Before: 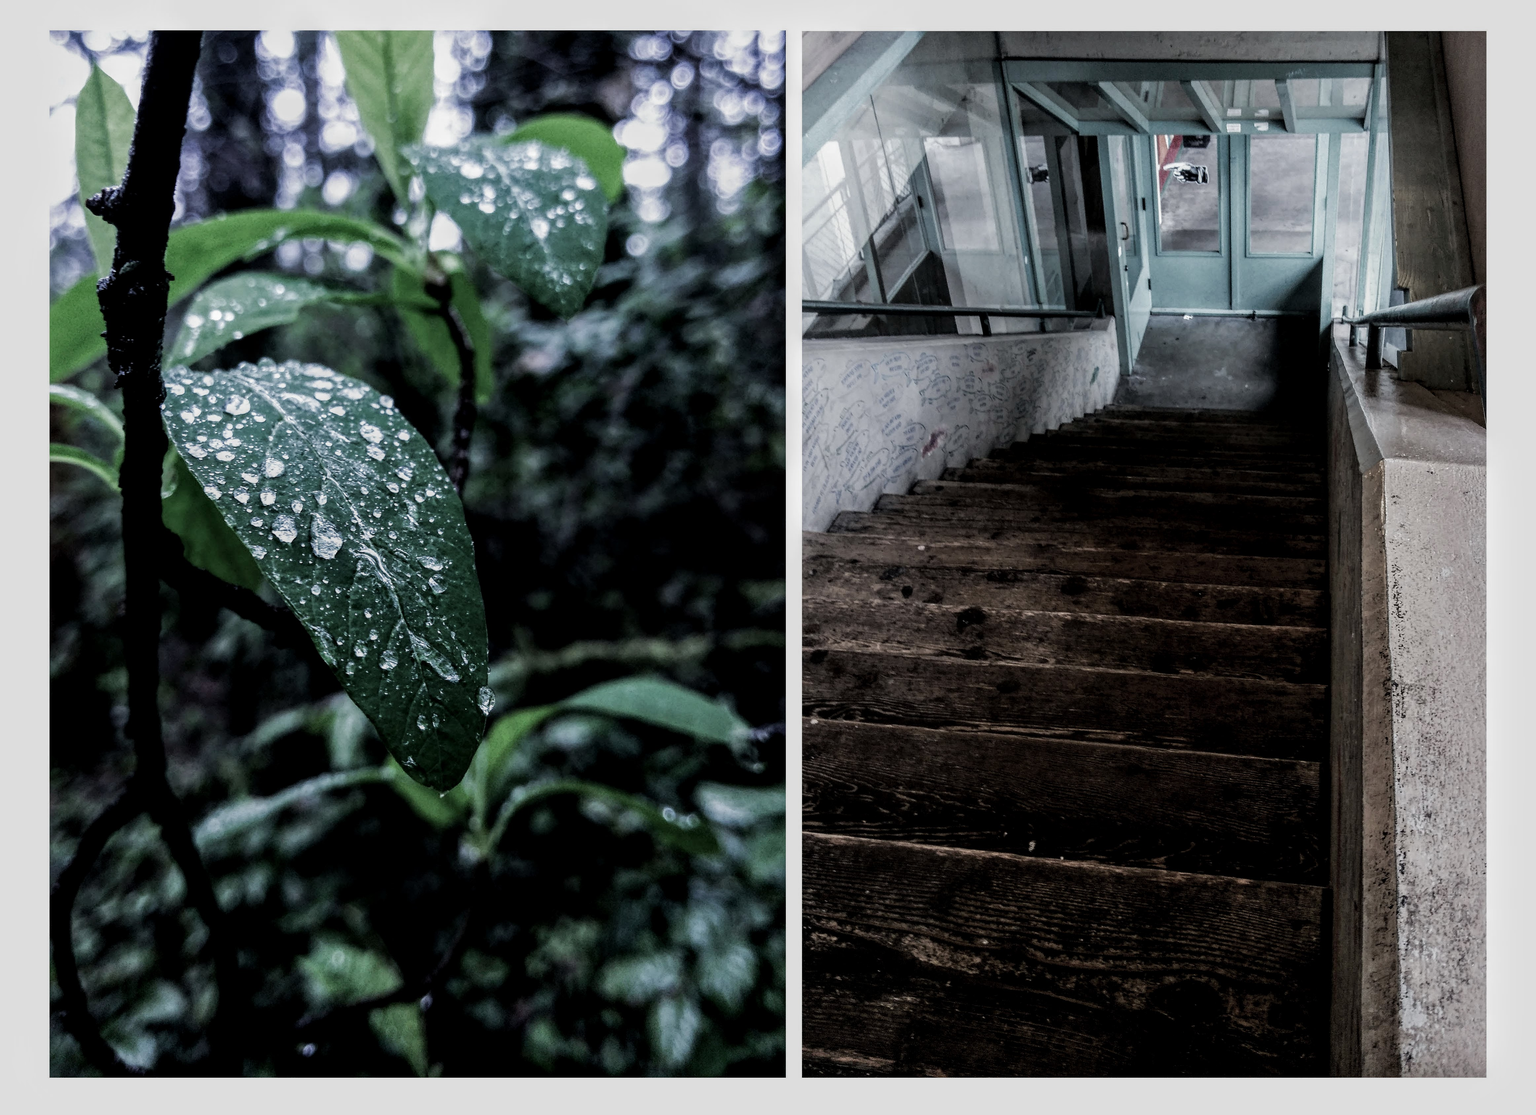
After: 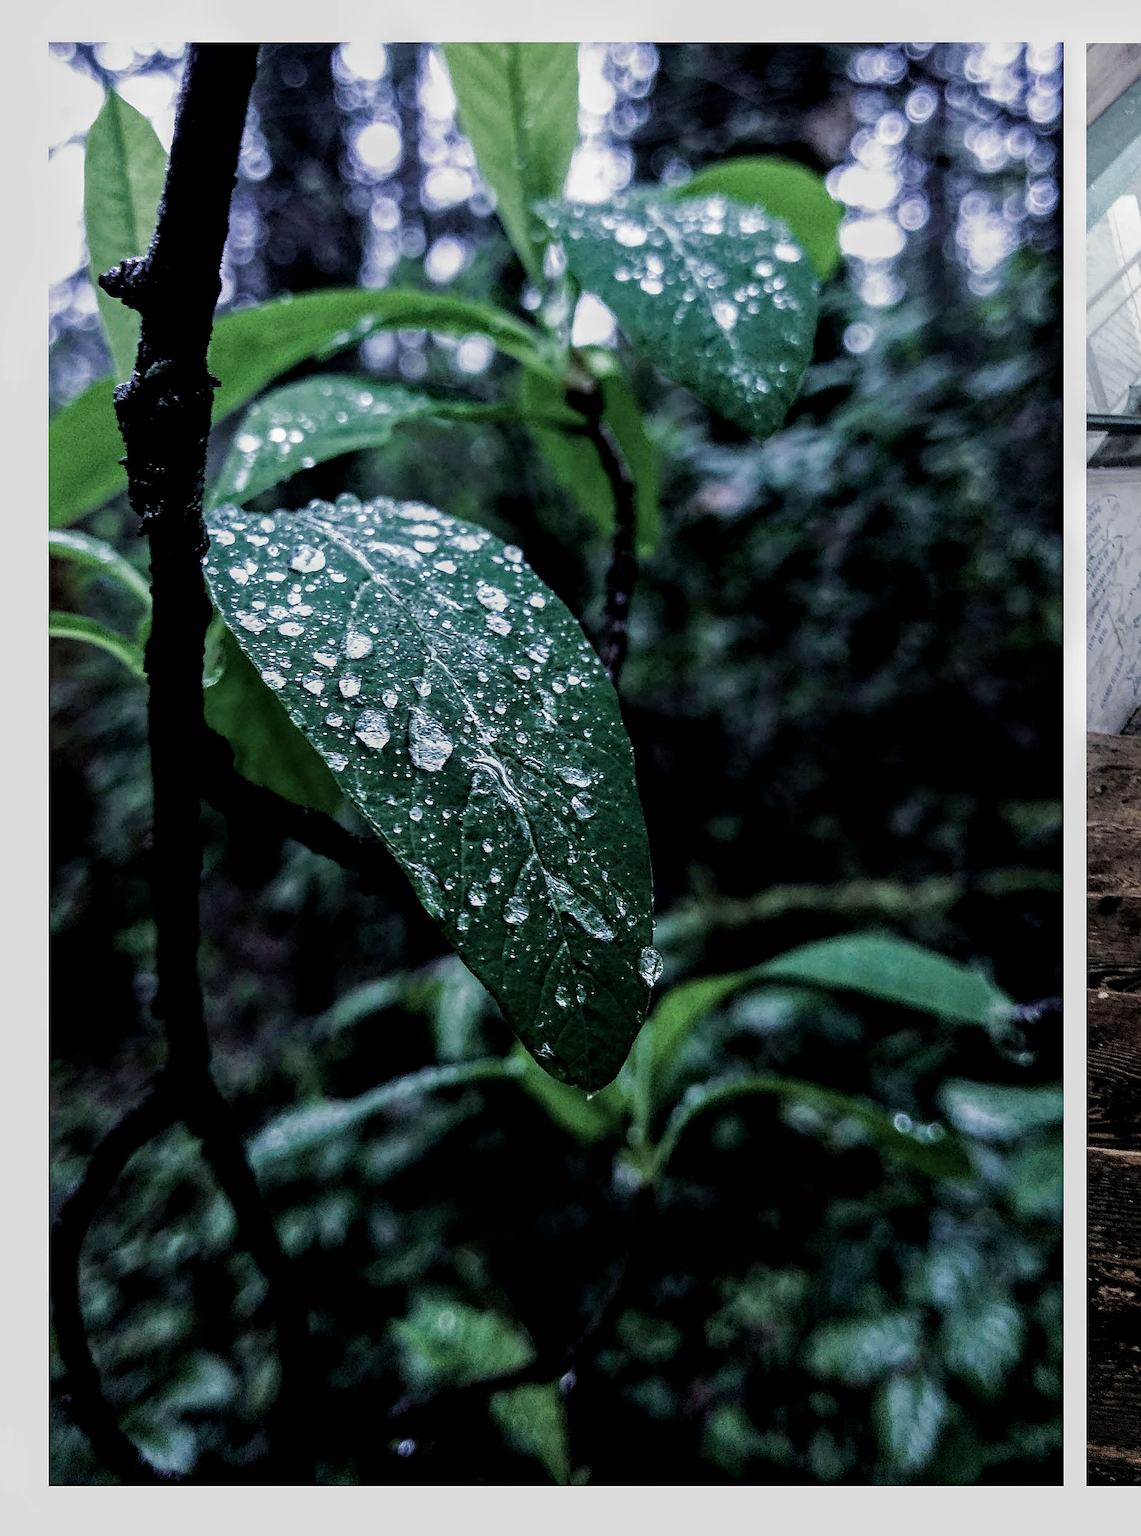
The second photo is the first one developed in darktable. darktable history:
sharpen: on, module defaults
velvia: on, module defaults
crop: left 0.954%, right 45.146%, bottom 0.087%
haze removal: compatibility mode true, adaptive false
